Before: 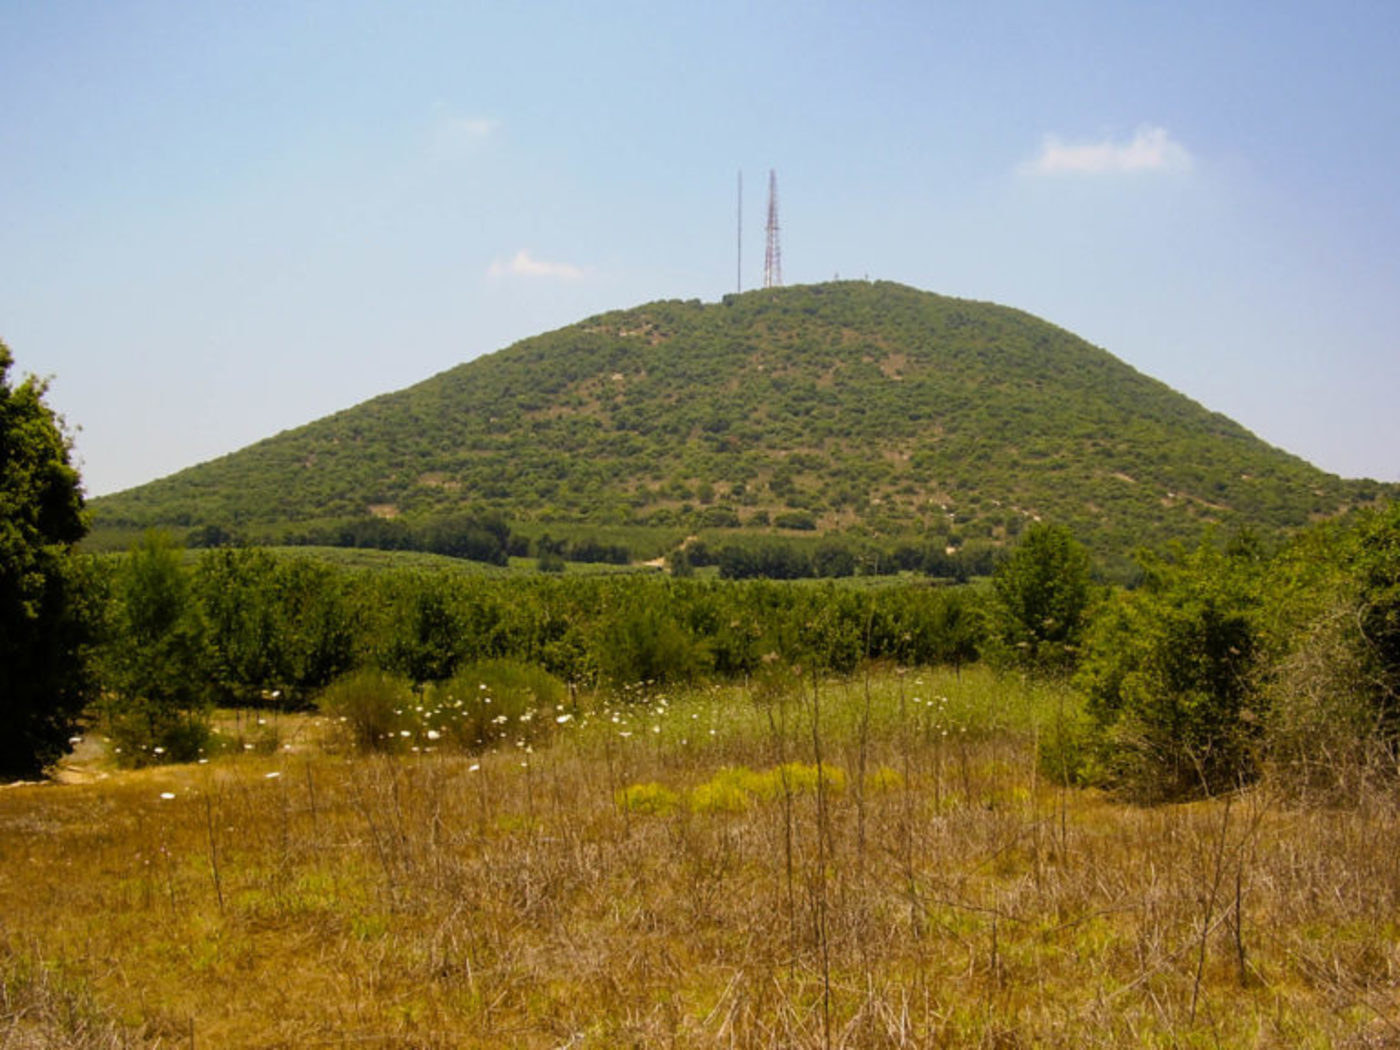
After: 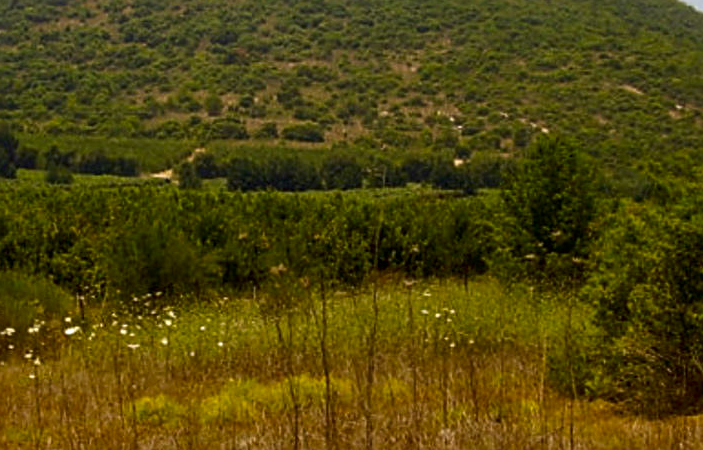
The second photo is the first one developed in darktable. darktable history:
contrast brightness saturation: contrast 0.068, brightness -0.148, saturation 0.109
sharpen: on, module defaults
crop: left 35.148%, top 37.035%, right 14.62%, bottom 20.08%
